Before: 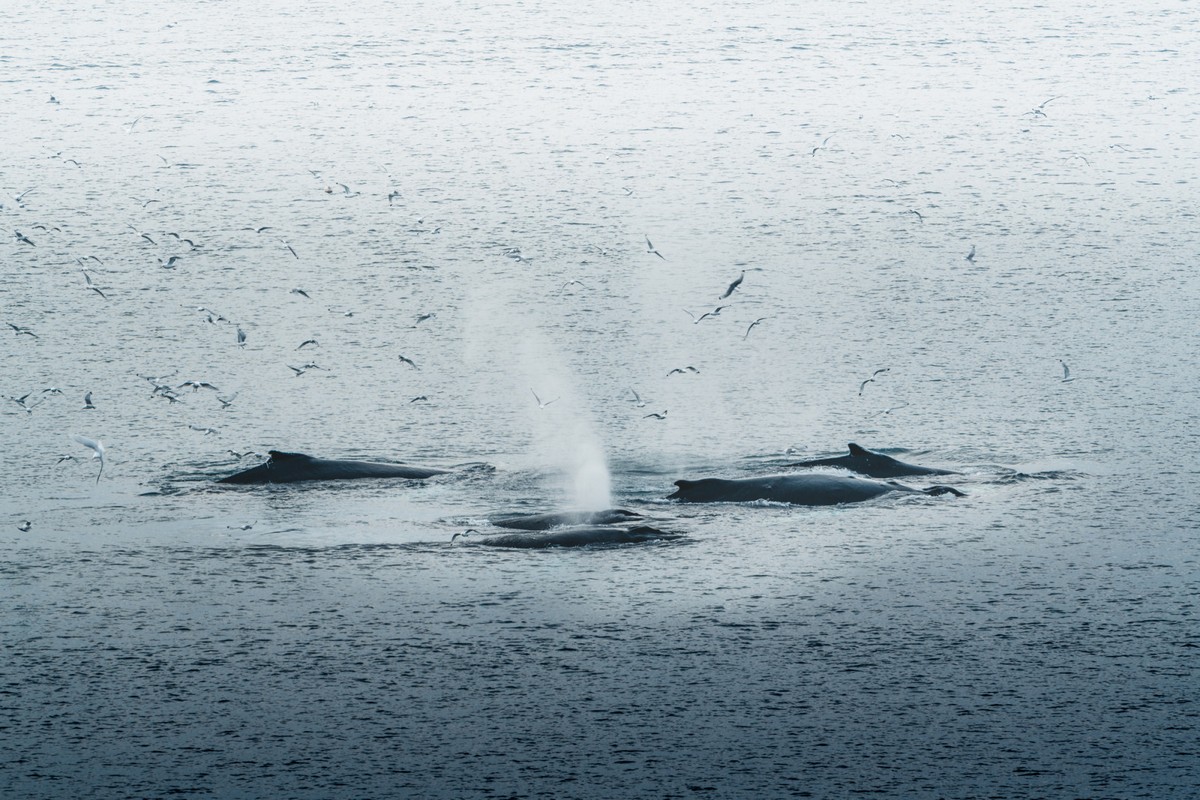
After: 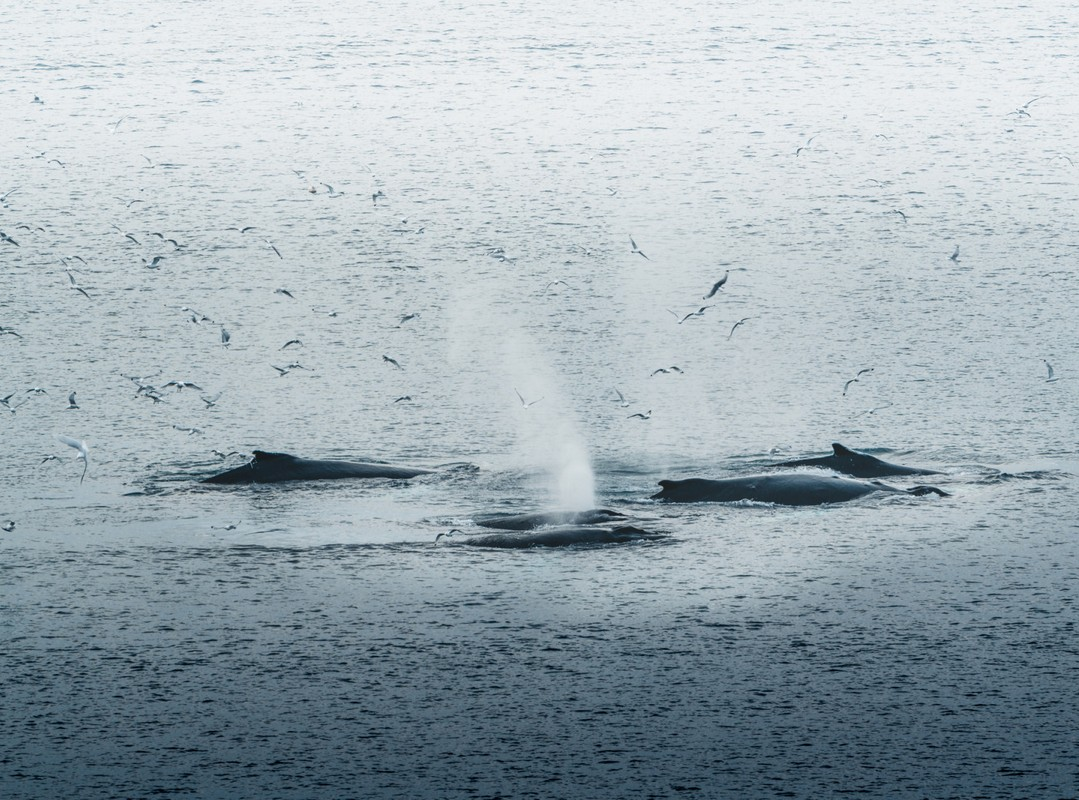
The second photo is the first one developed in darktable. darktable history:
crop and rotate: left 1.345%, right 8.657%
